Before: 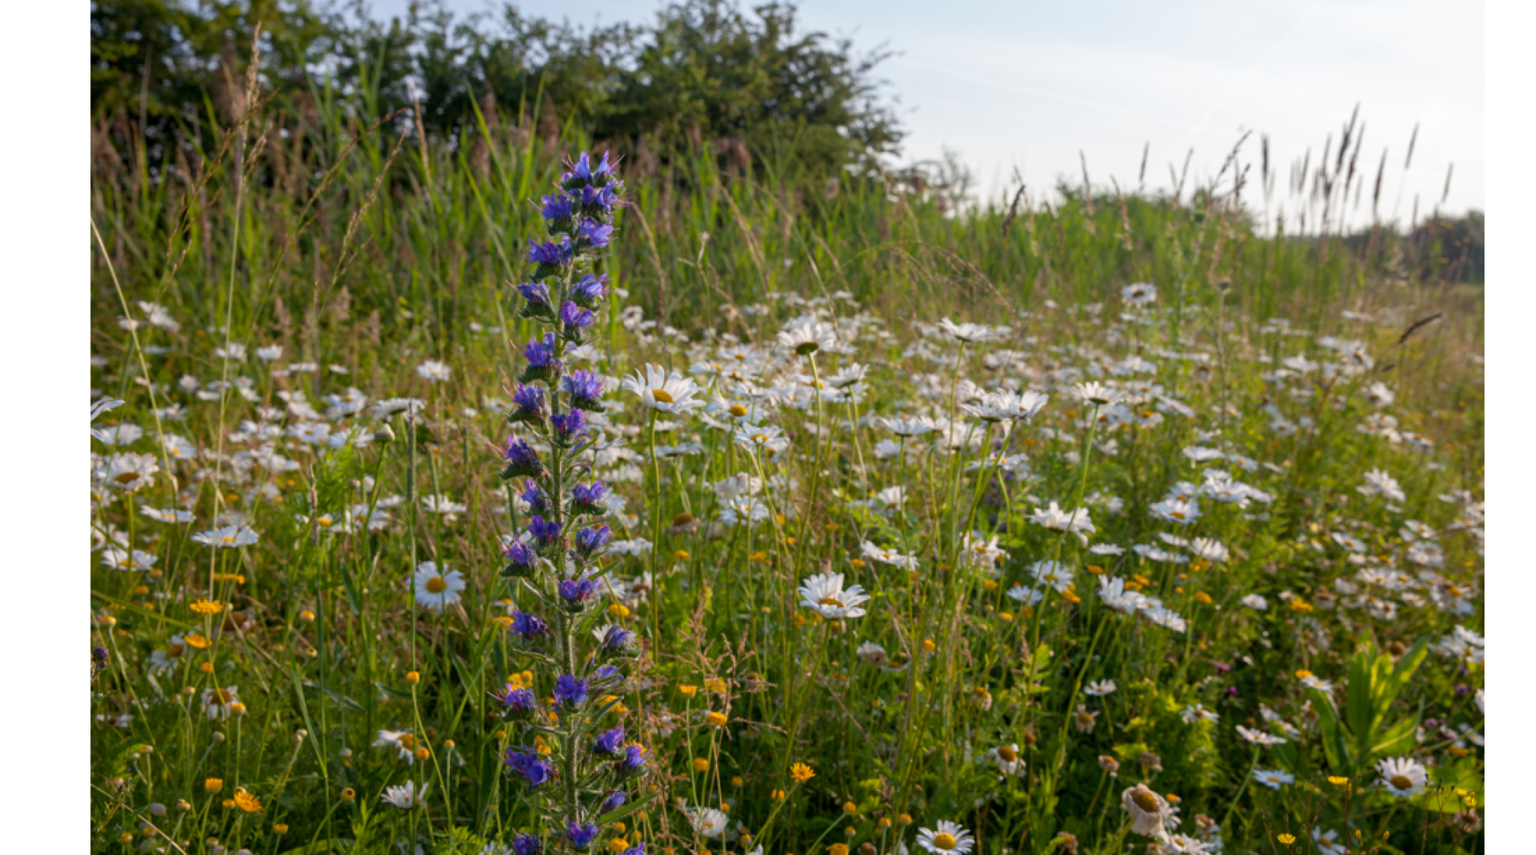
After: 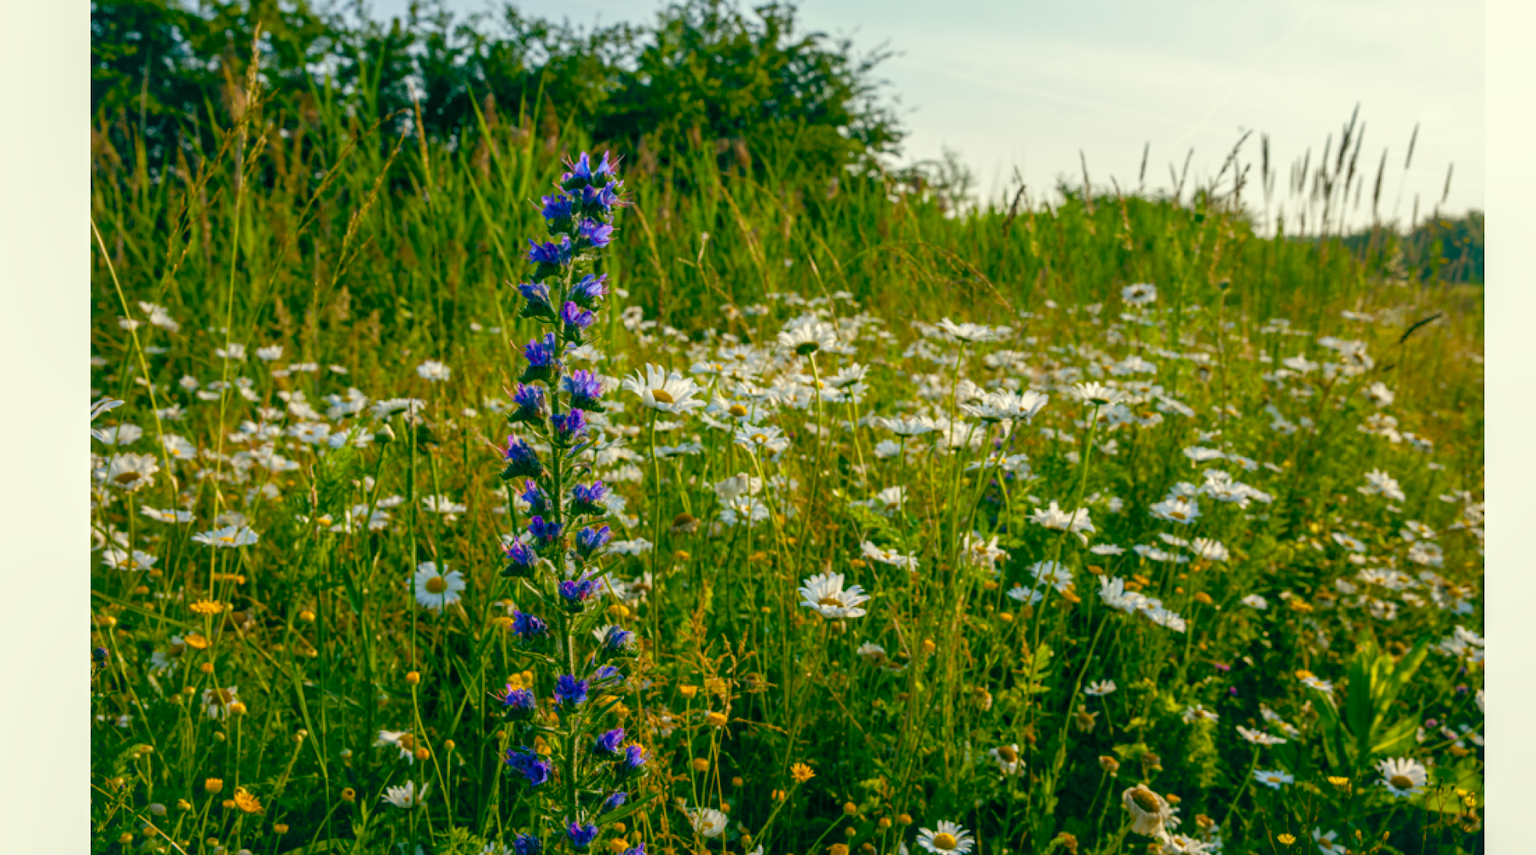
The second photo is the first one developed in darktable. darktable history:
local contrast: on, module defaults
exposure: exposure 0.127 EV, compensate highlight preservation false
color balance: lift [1.005, 0.99, 1.007, 1.01], gamma [1, 1.034, 1.032, 0.966], gain [0.873, 1.055, 1.067, 0.933]
color balance rgb: perceptual saturation grading › global saturation 20%, perceptual saturation grading › highlights -25%, perceptual saturation grading › shadows 50.52%, global vibrance 40.24%
